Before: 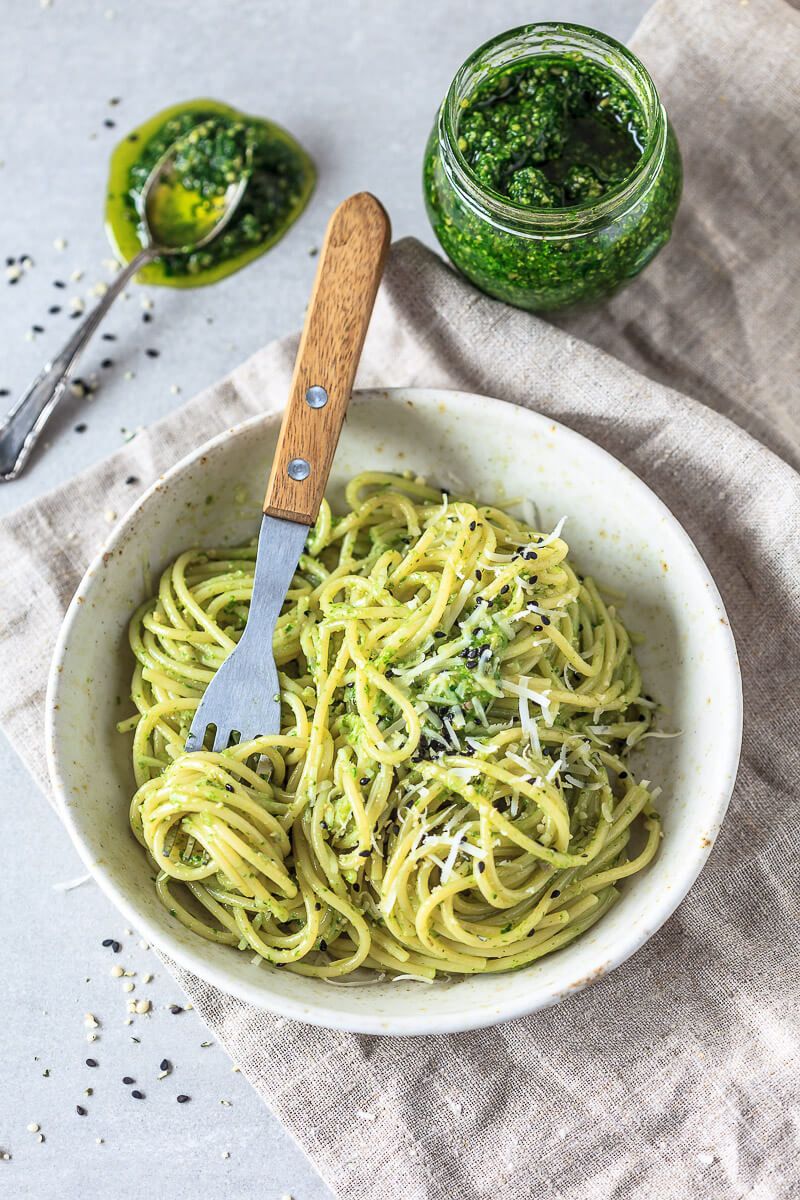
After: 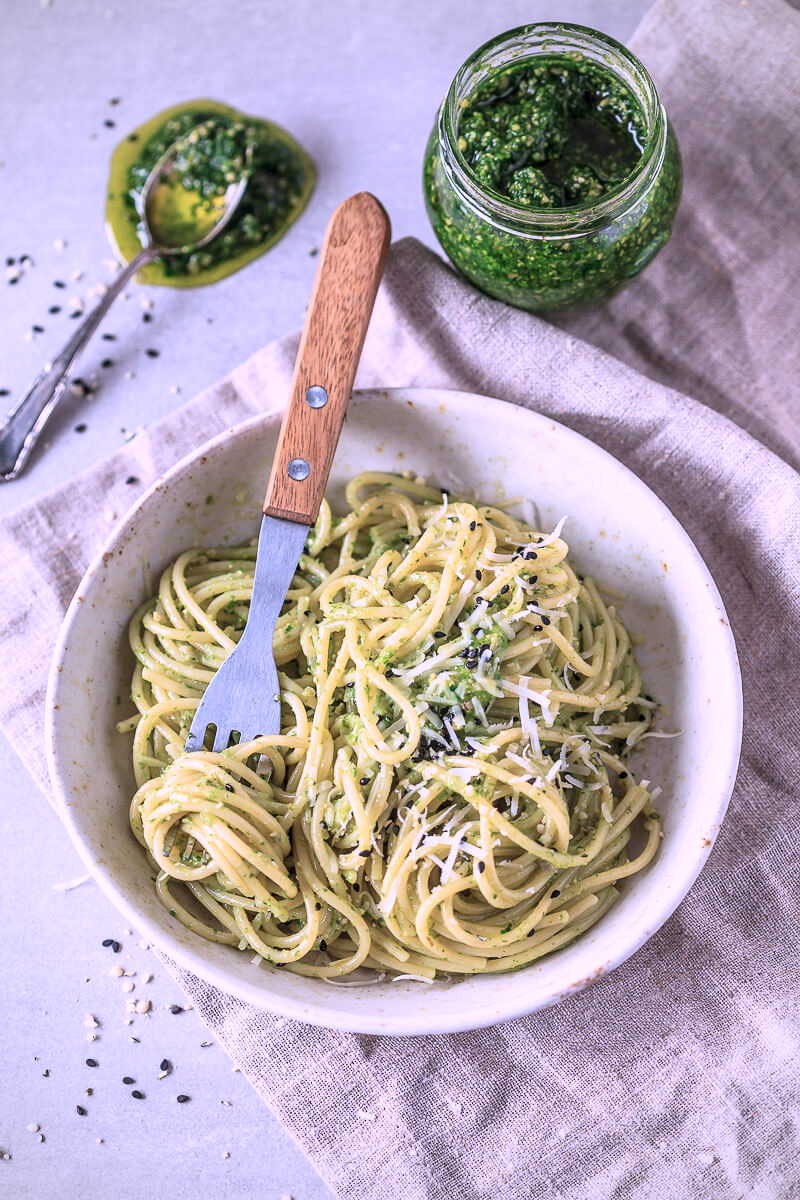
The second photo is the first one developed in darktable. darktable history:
color correction: highlights a* 15.03, highlights b* -25.07
vignetting: fall-off radius 63.6%
